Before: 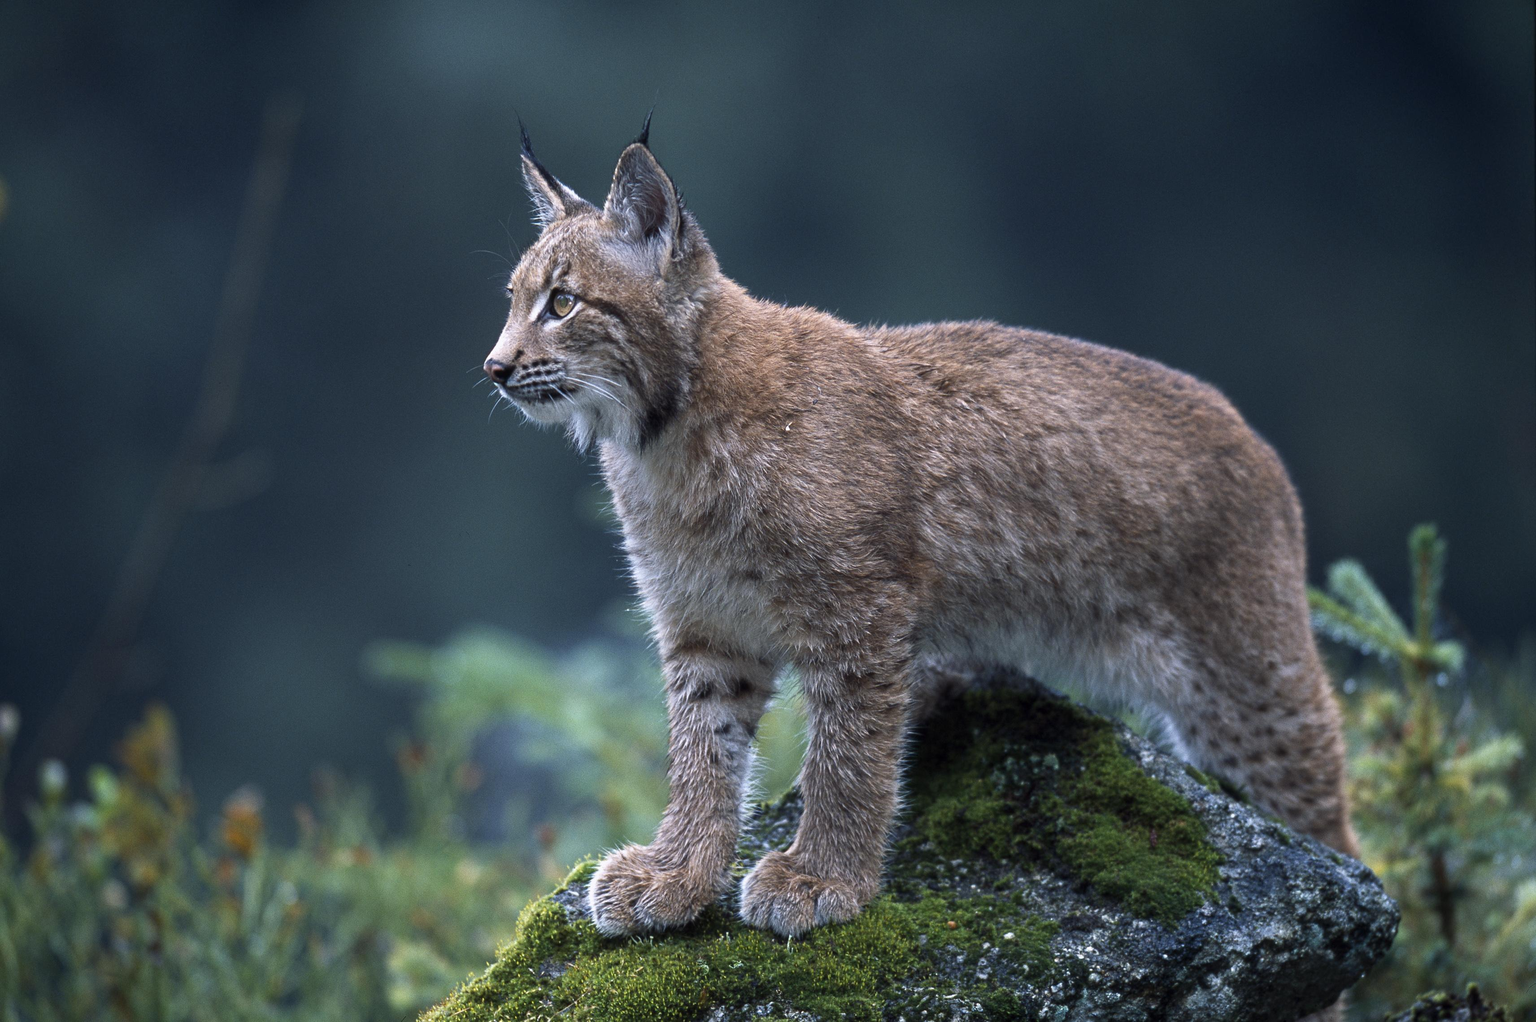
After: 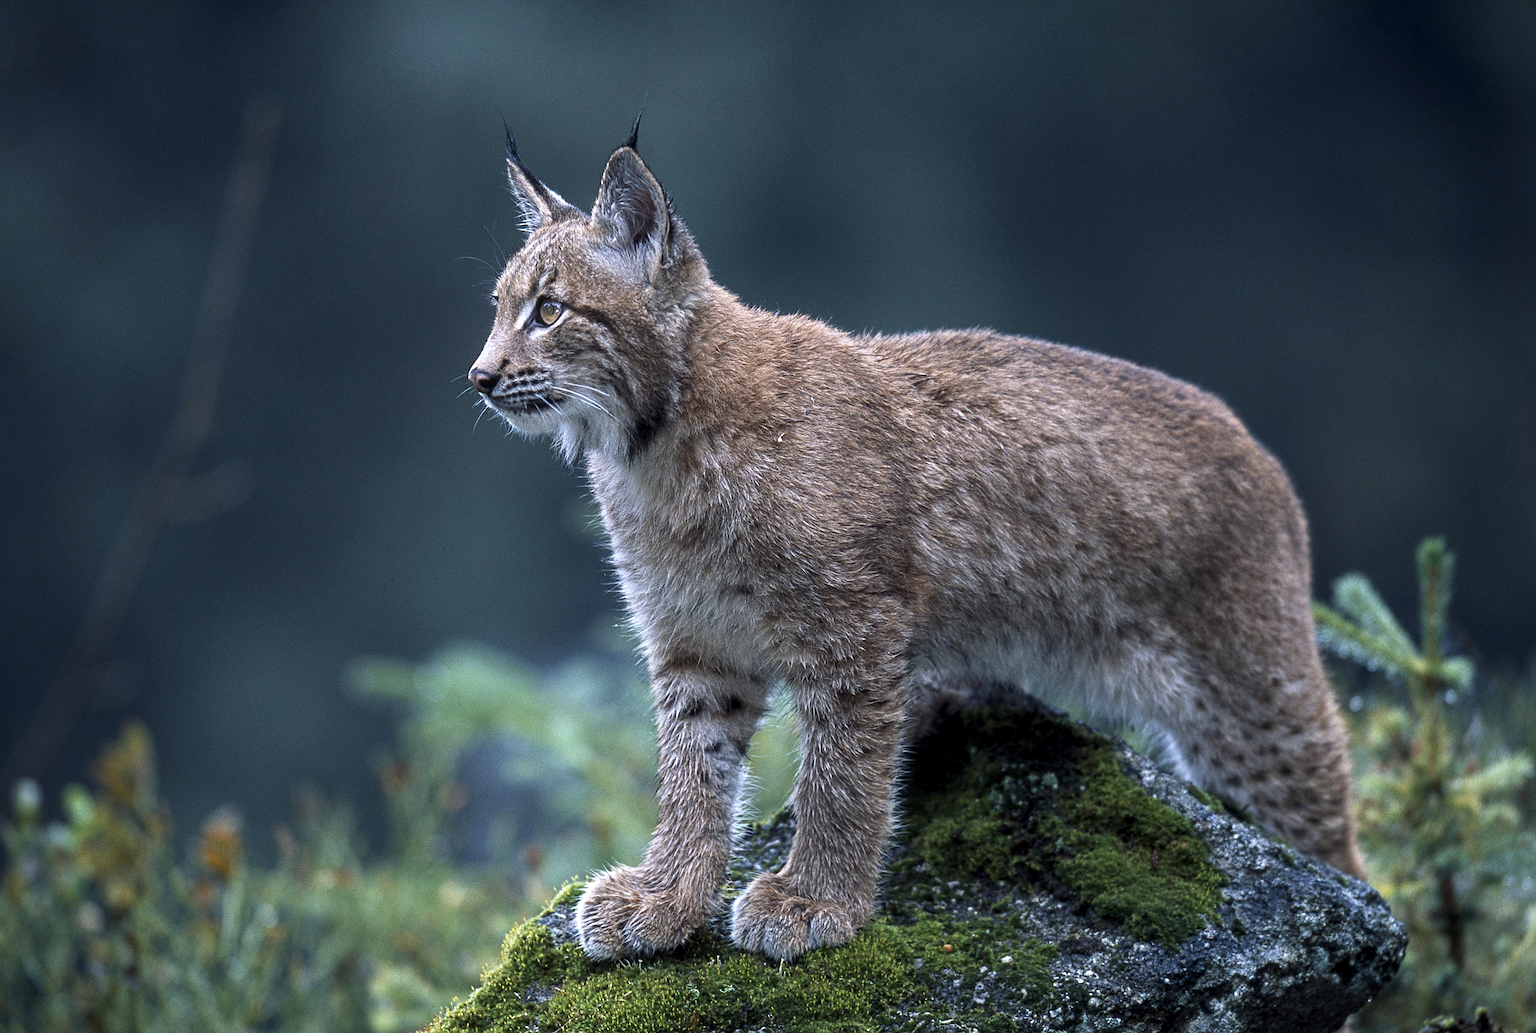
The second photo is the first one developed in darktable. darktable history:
white balance: red 0.982, blue 1.018
sharpen: on, module defaults
crop and rotate: left 1.774%, right 0.633%, bottom 1.28%
local contrast: on, module defaults
